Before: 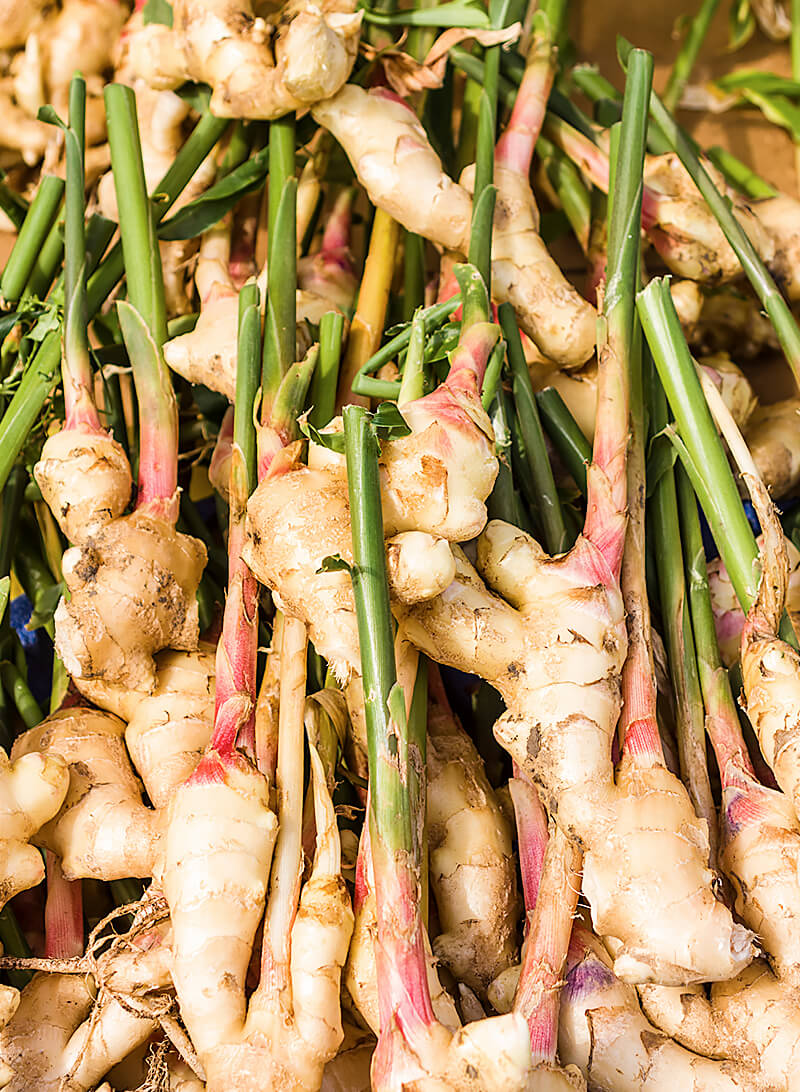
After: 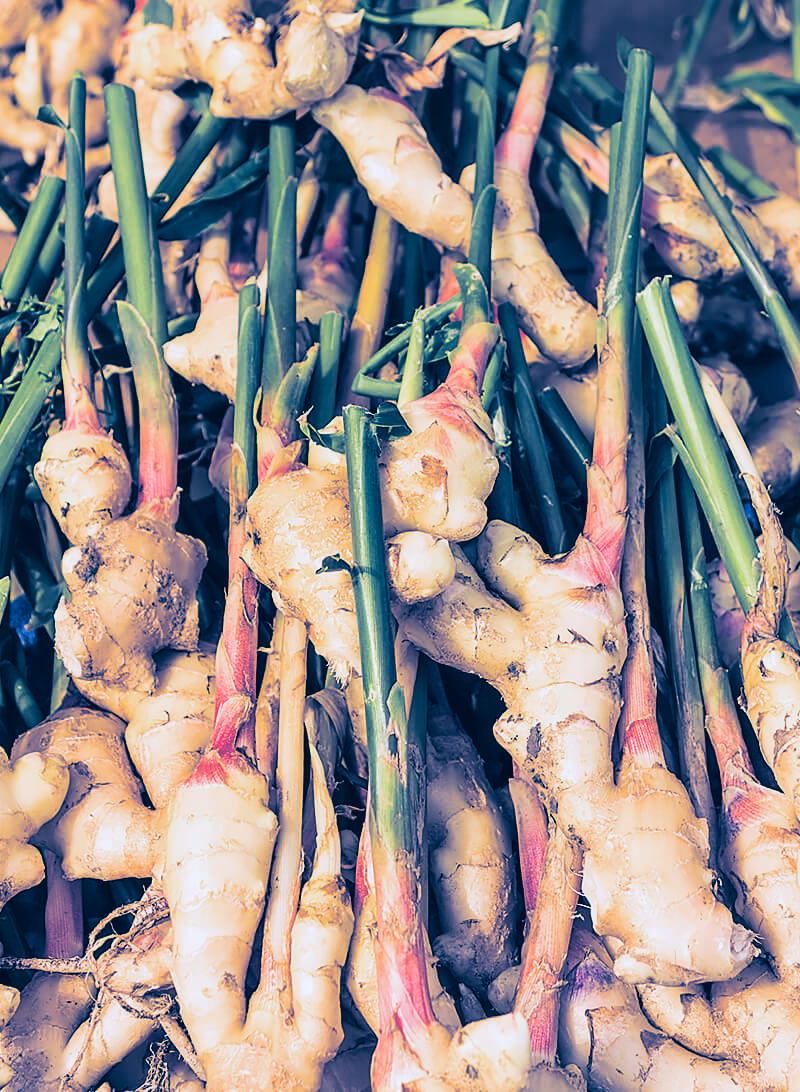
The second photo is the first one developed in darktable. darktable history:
split-toning: shadows › hue 226.8°, shadows › saturation 1, highlights › saturation 0, balance -61.41
color calibration: illuminant as shot in camera, x 0.358, y 0.373, temperature 4628.91 K
contrast brightness saturation: contrast -0.1, brightness 0.05, saturation 0.08
